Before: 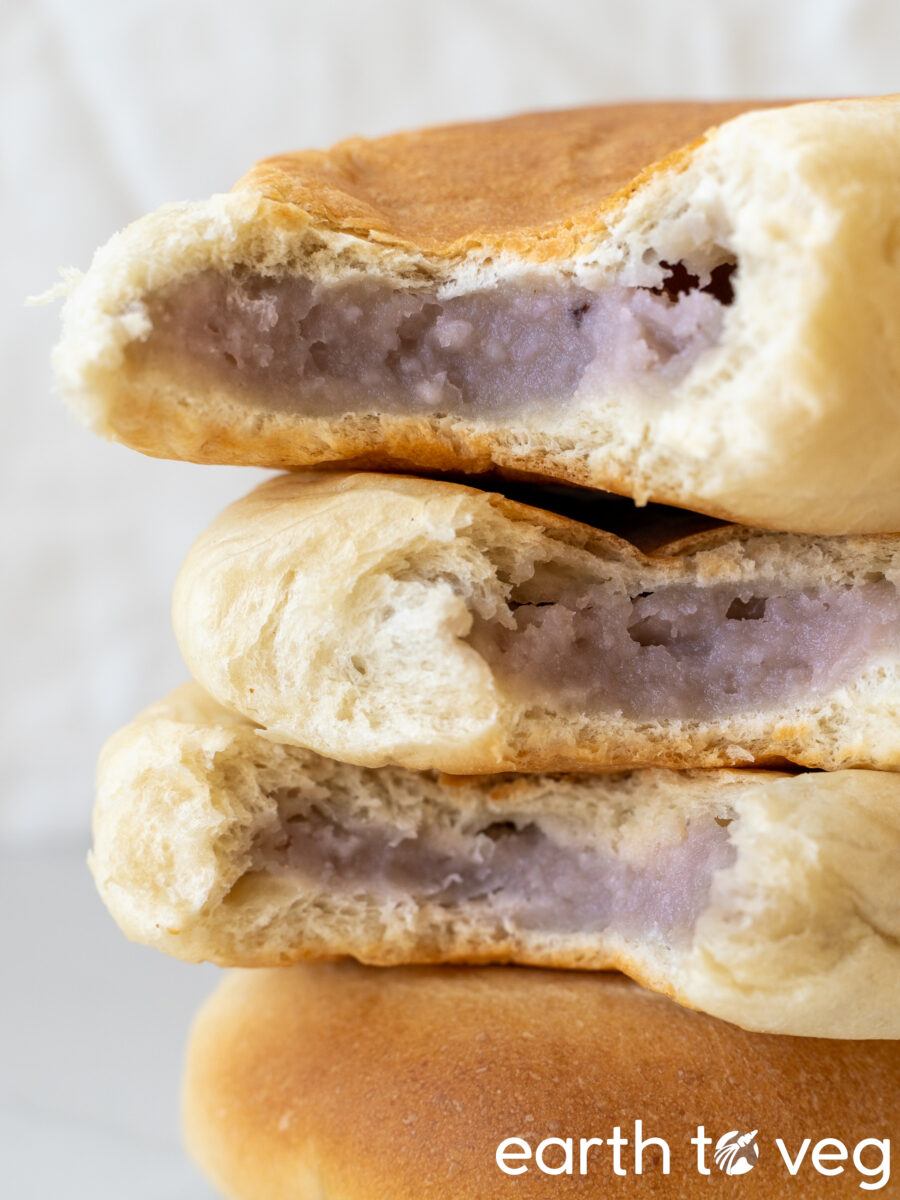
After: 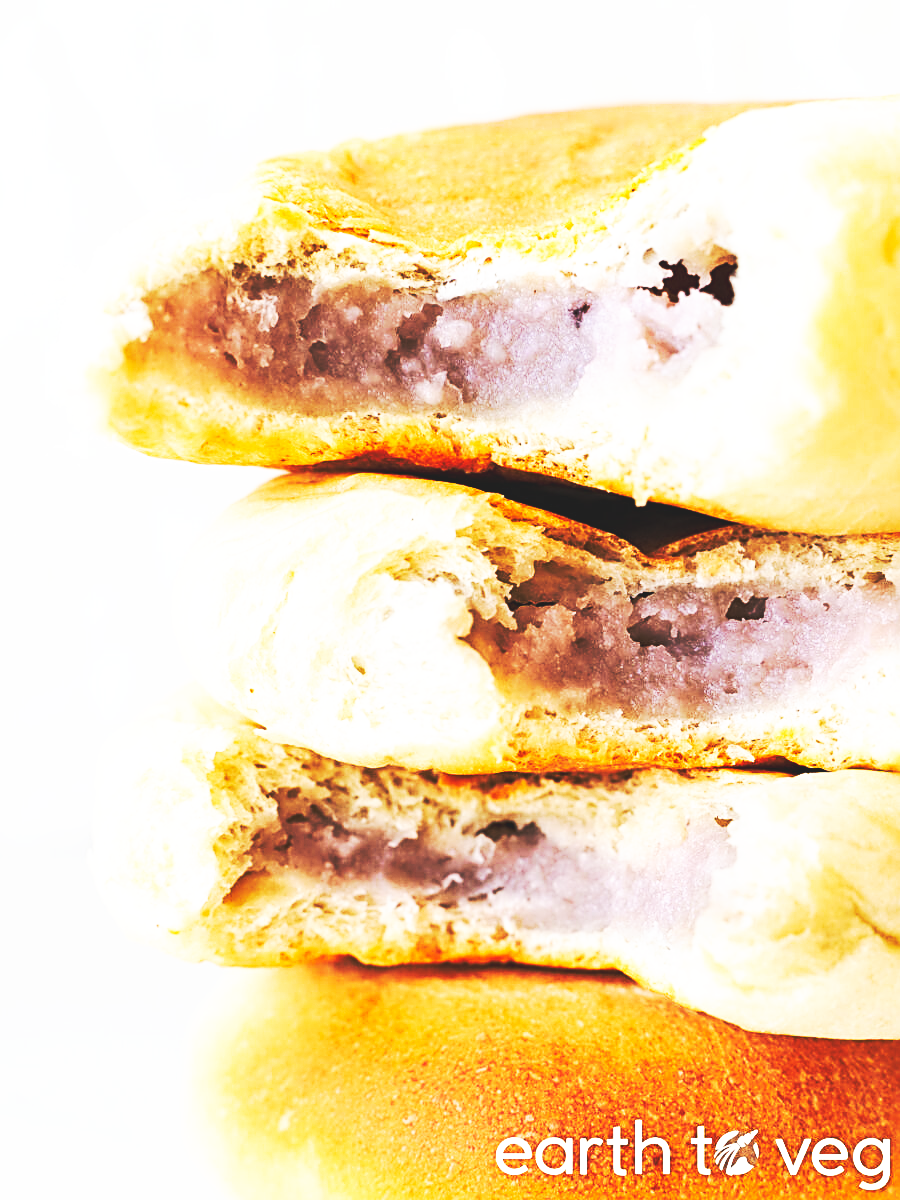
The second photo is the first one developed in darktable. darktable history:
sharpen: radius 2.584, amount 0.688
base curve: curves: ch0 [(0, 0.015) (0.085, 0.116) (0.134, 0.298) (0.19, 0.545) (0.296, 0.764) (0.599, 0.982) (1, 1)], preserve colors none
